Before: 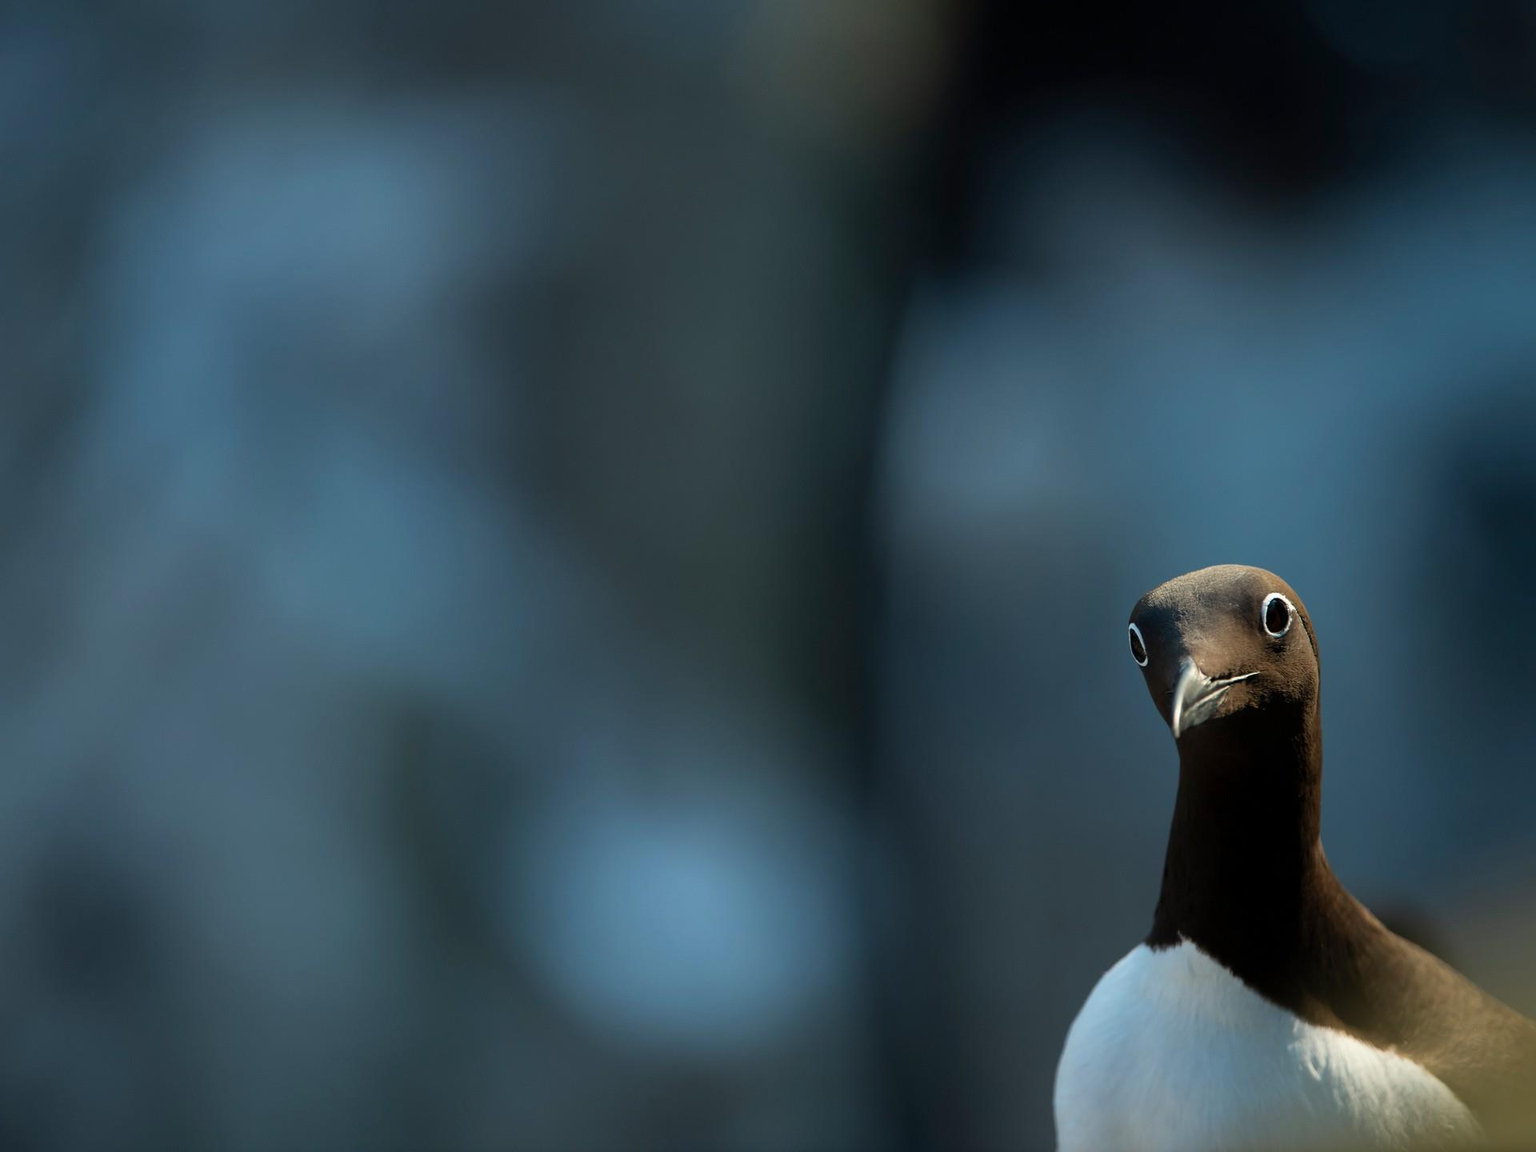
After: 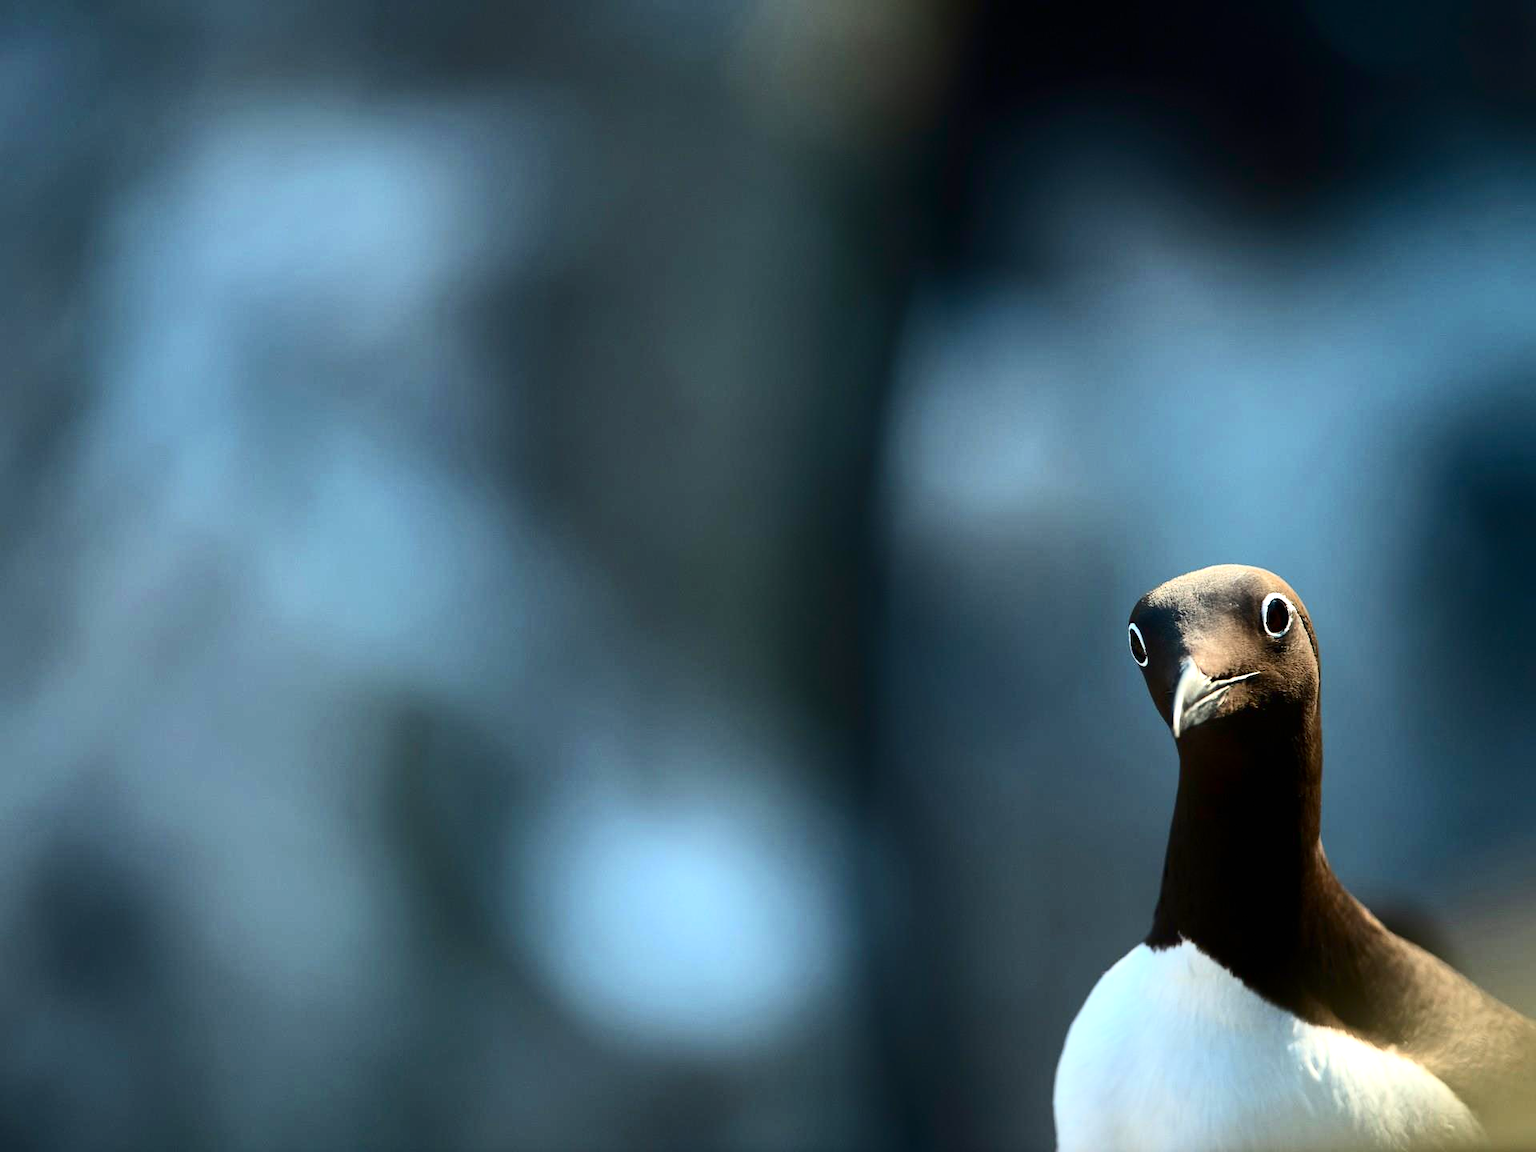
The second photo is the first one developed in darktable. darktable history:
exposure: black level correction 0, exposure 1.001 EV, compensate highlight preservation false
contrast brightness saturation: contrast 0.291
